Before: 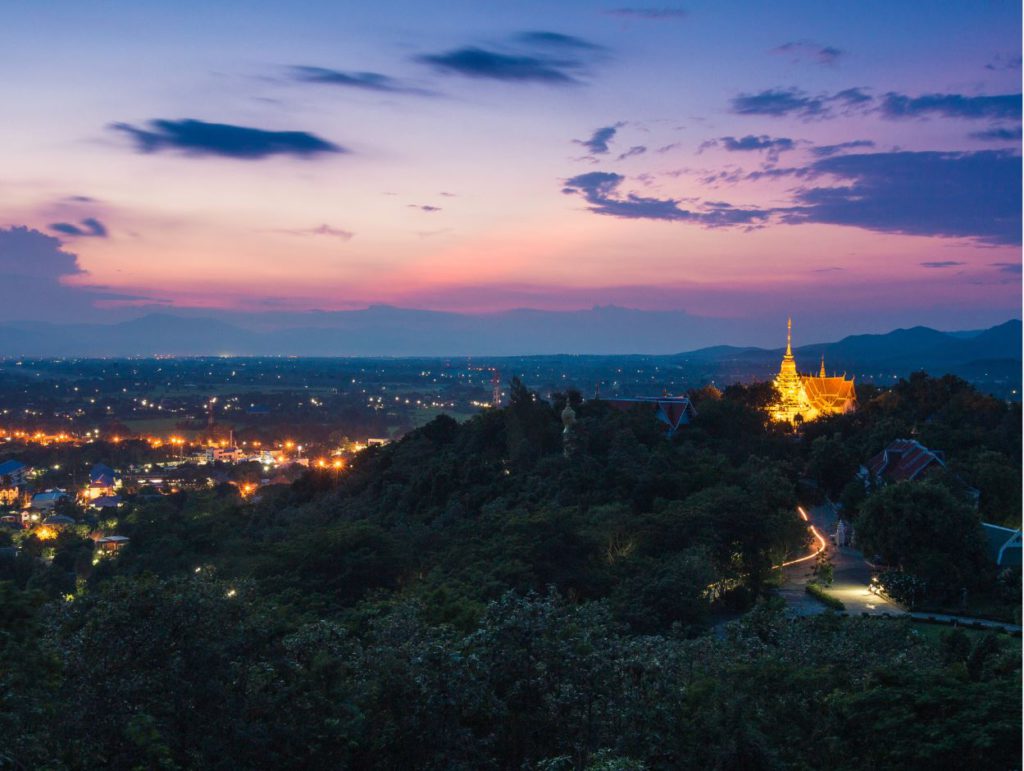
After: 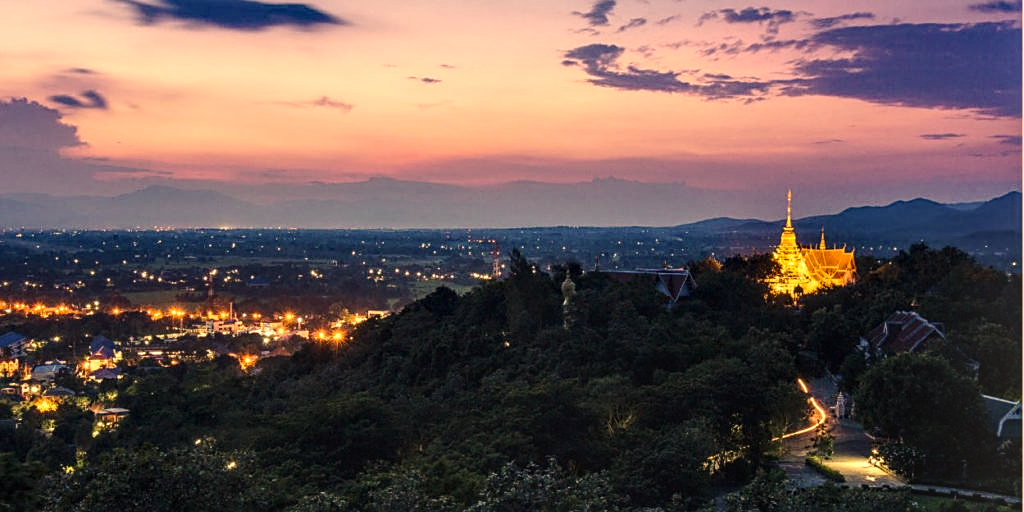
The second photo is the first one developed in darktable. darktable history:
exposure: exposure 0.216 EV, compensate exposure bias true, compensate highlight preservation false
sharpen: on, module defaults
contrast brightness saturation: contrast 0.105, saturation -0.156
crop: top 16.708%, bottom 16.776%
local contrast: detail 144%
tone curve: curves: ch0 [(0, 0.021) (0.049, 0.044) (0.157, 0.131) (0.365, 0.359) (0.499, 0.517) (0.675, 0.667) (0.856, 0.83) (1, 0.969)]; ch1 [(0, 0) (0.302, 0.309) (0.433, 0.443) (0.472, 0.47) (0.502, 0.503) (0.527, 0.516) (0.564, 0.557) (0.614, 0.645) (0.677, 0.722) (0.859, 0.889) (1, 1)]; ch2 [(0, 0) (0.33, 0.301) (0.447, 0.44) (0.487, 0.496) (0.502, 0.501) (0.535, 0.537) (0.565, 0.558) (0.608, 0.624) (1, 1)], preserve colors none
color correction: highlights a* 14.77, highlights b* 30.87
